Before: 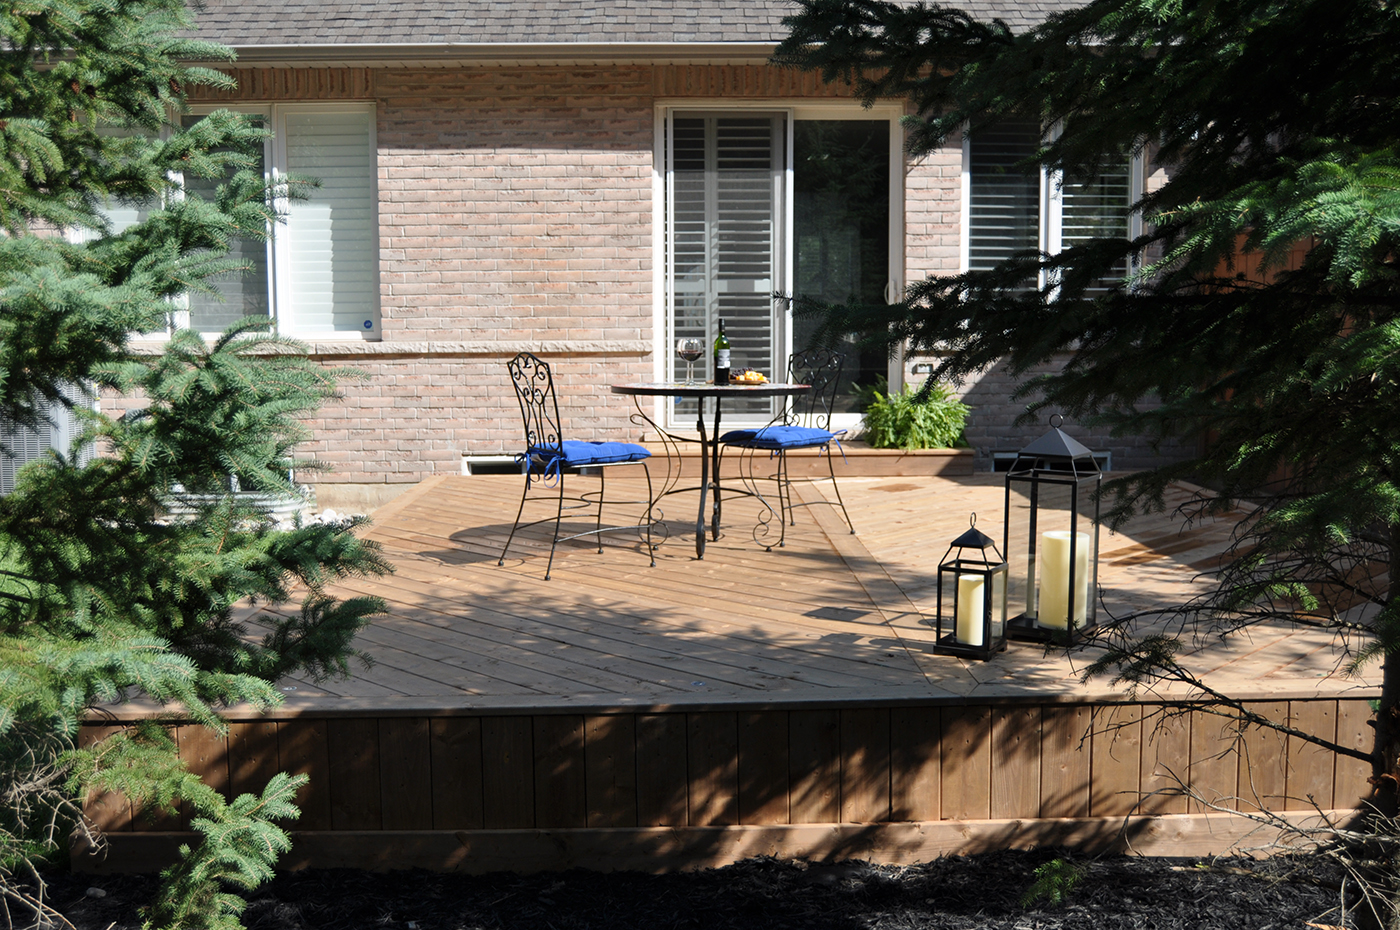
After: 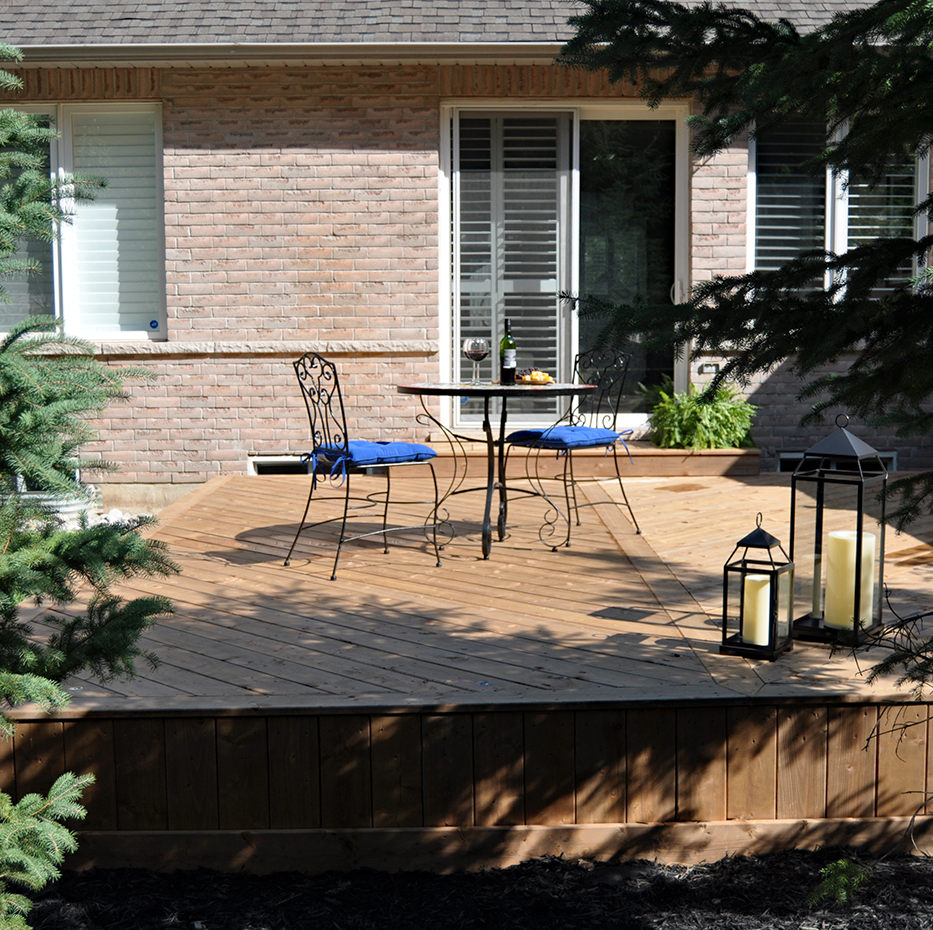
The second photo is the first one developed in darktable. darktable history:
crop and rotate: left 15.344%, right 18.009%
haze removal: compatibility mode true, adaptive false
